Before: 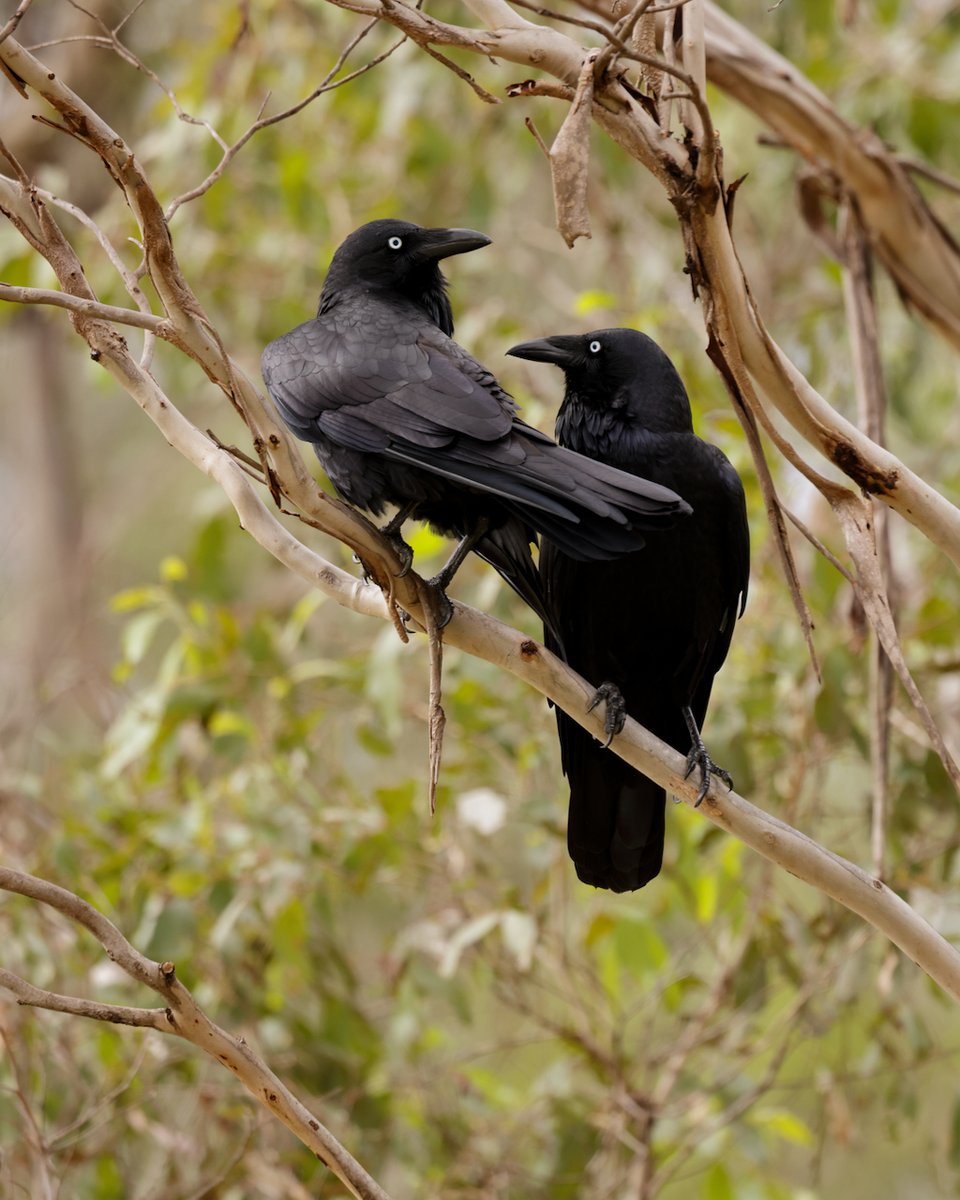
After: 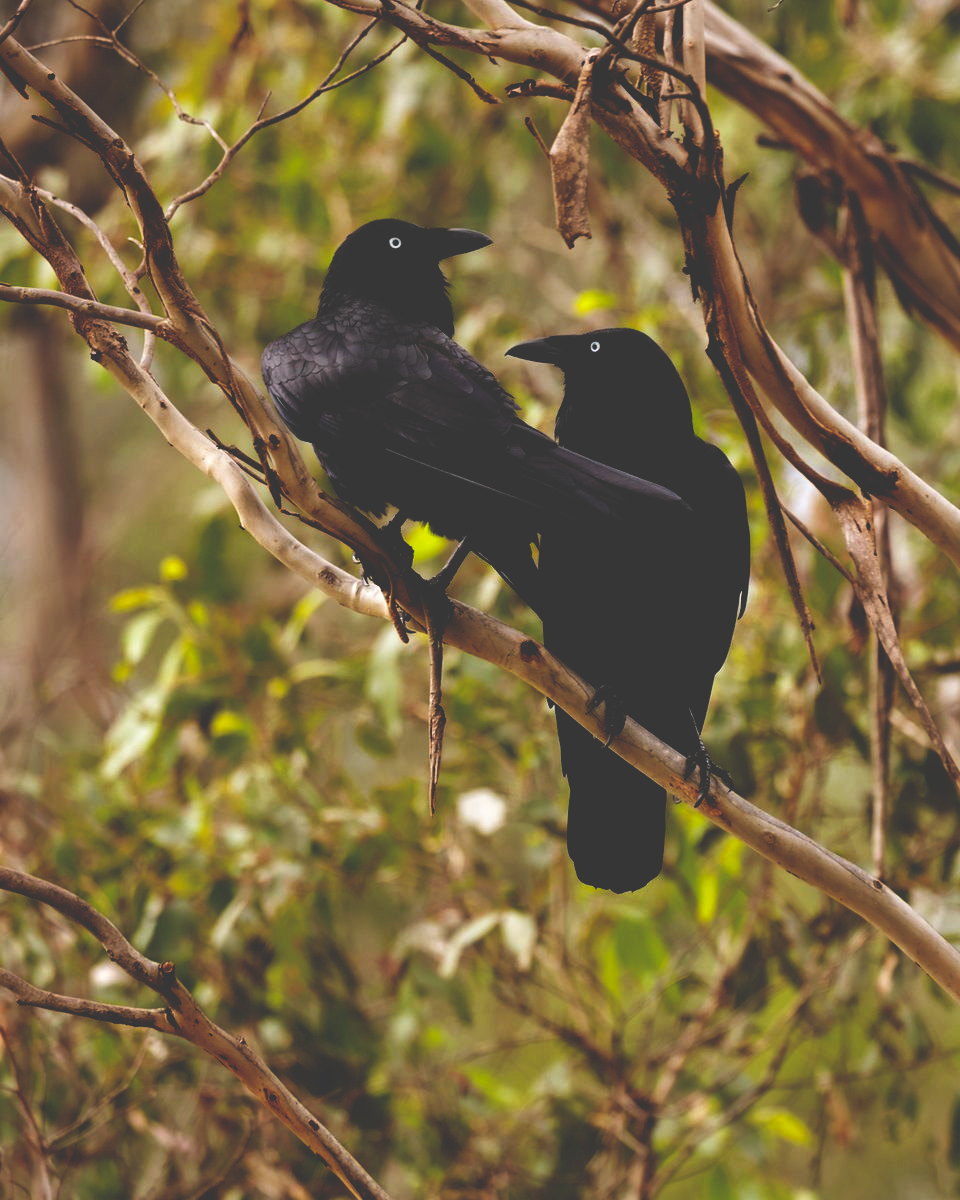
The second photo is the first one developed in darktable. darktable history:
exposure: compensate highlight preservation false
base curve: curves: ch0 [(0, 0.036) (0.083, 0.04) (0.804, 1)], preserve colors none
